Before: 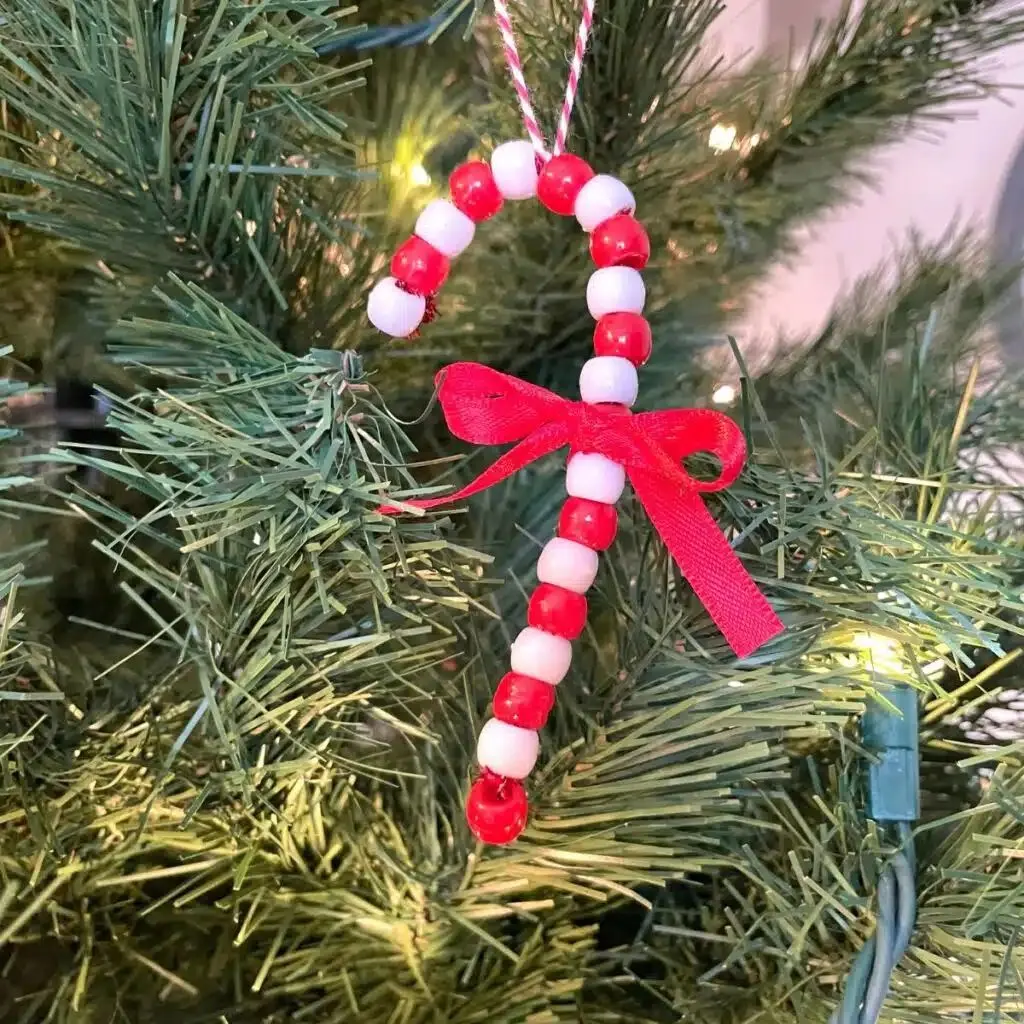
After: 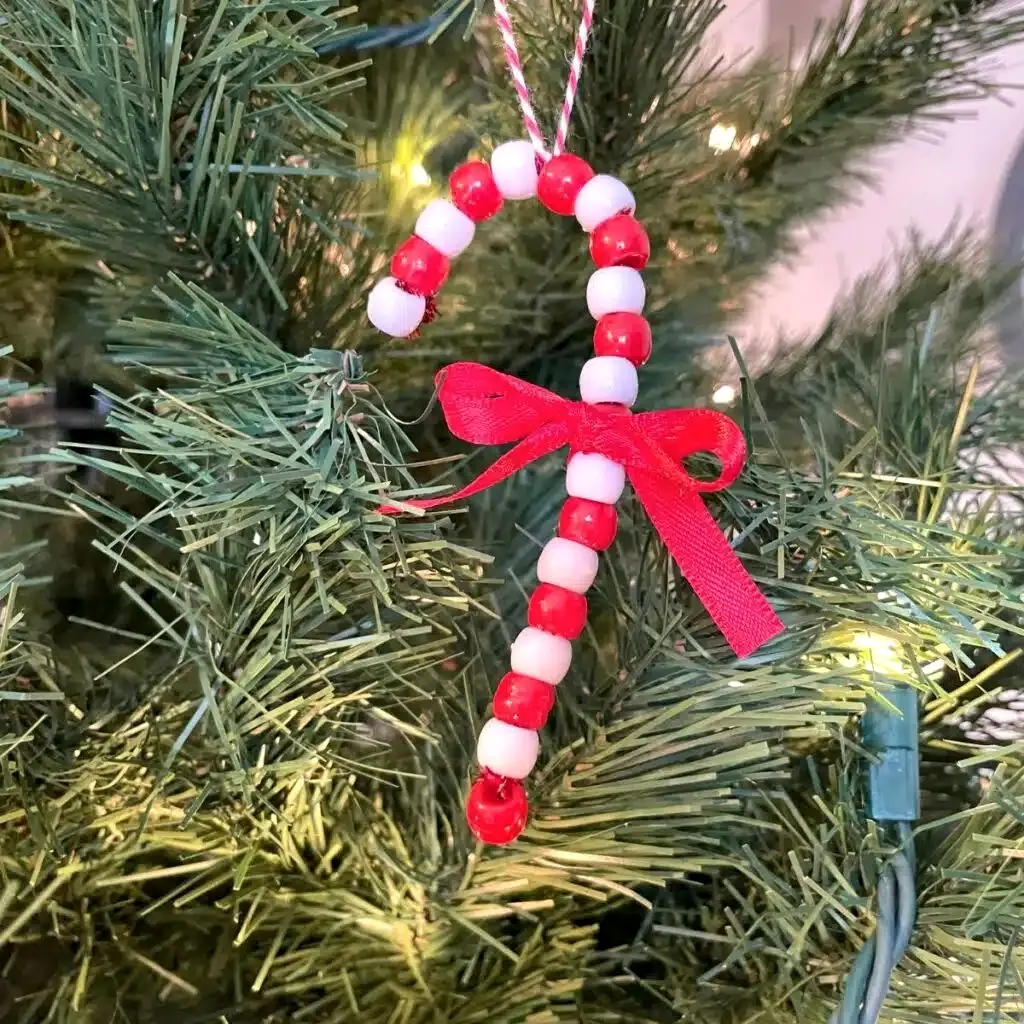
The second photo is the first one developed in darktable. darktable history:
local contrast: mode bilateral grid, contrast 19, coarseness 51, detail 120%, midtone range 0.2
